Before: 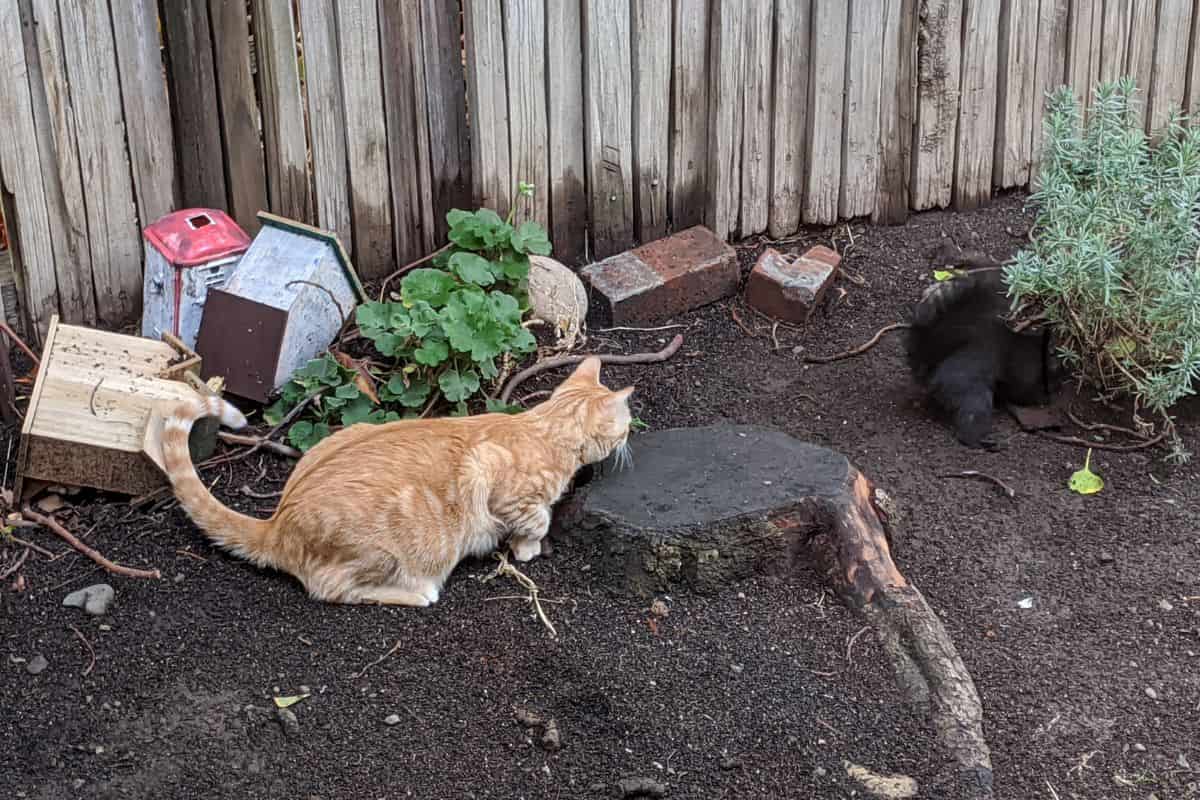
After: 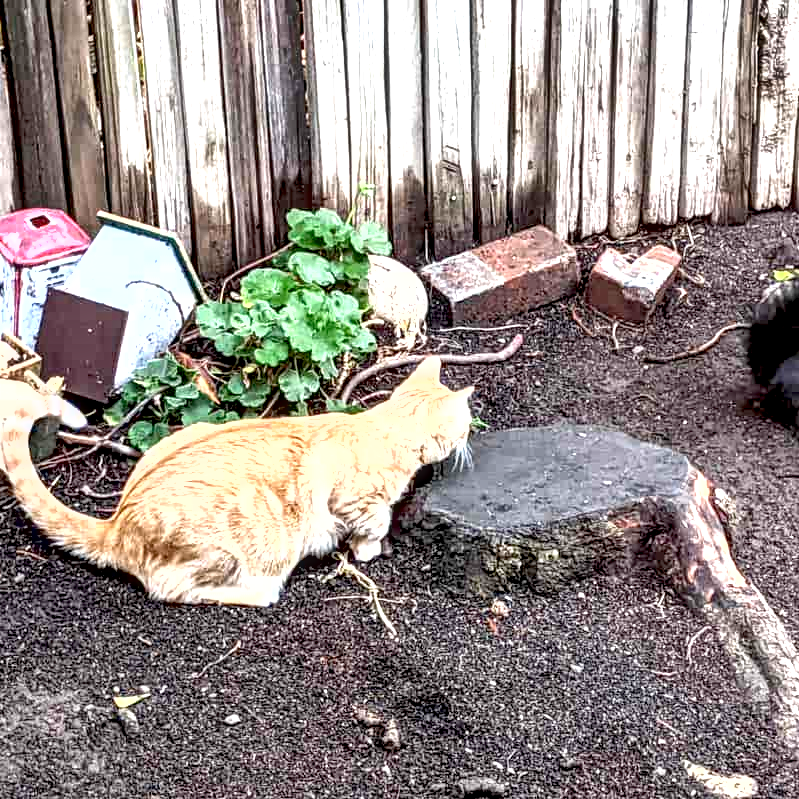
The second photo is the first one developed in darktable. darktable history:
exposure: black level correction 0.009, exposure 1.437 EV, compensate exposure bias true, compensate highlight preservation false
crop and rotate: left 13.356%, right 19.984%
contrast brightness saturation: contrast 0.075
shadows and highlights: soften with gaussian
local contrast: detail 150%
